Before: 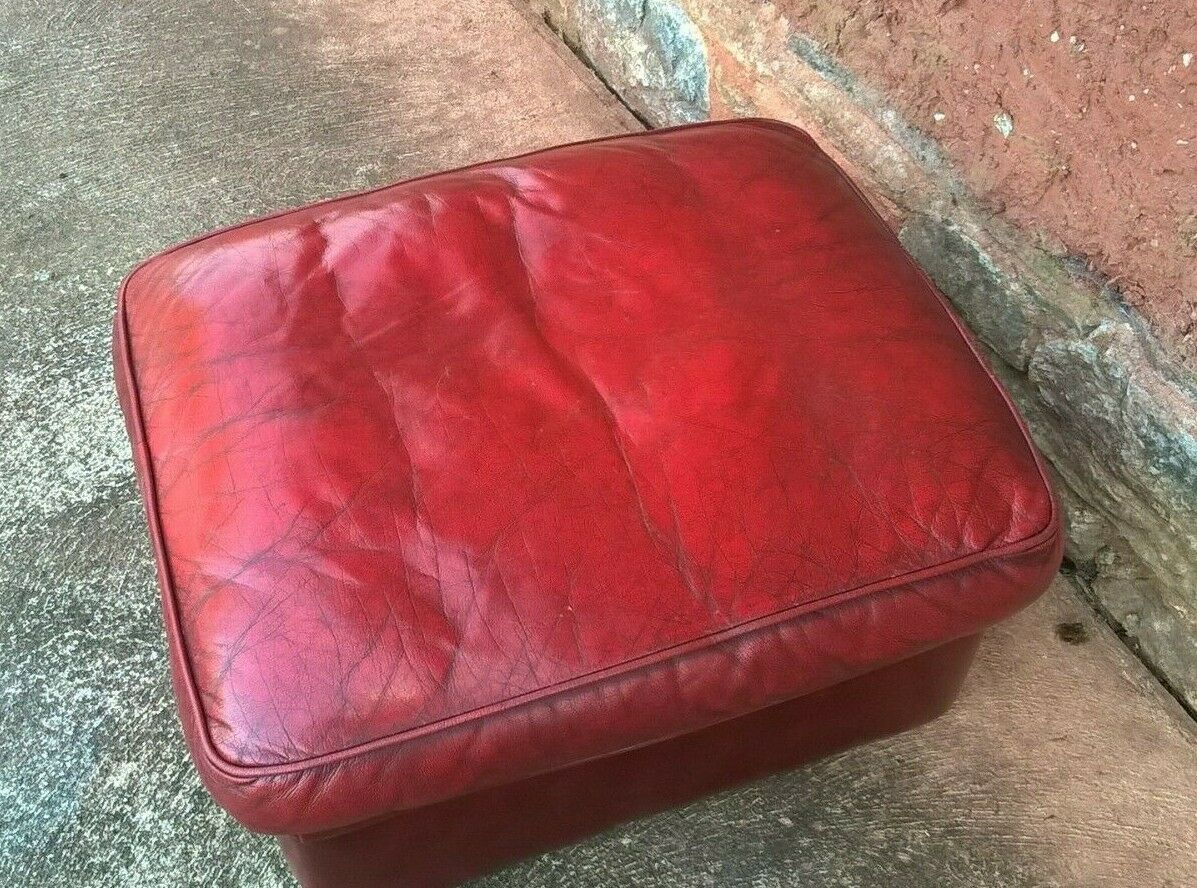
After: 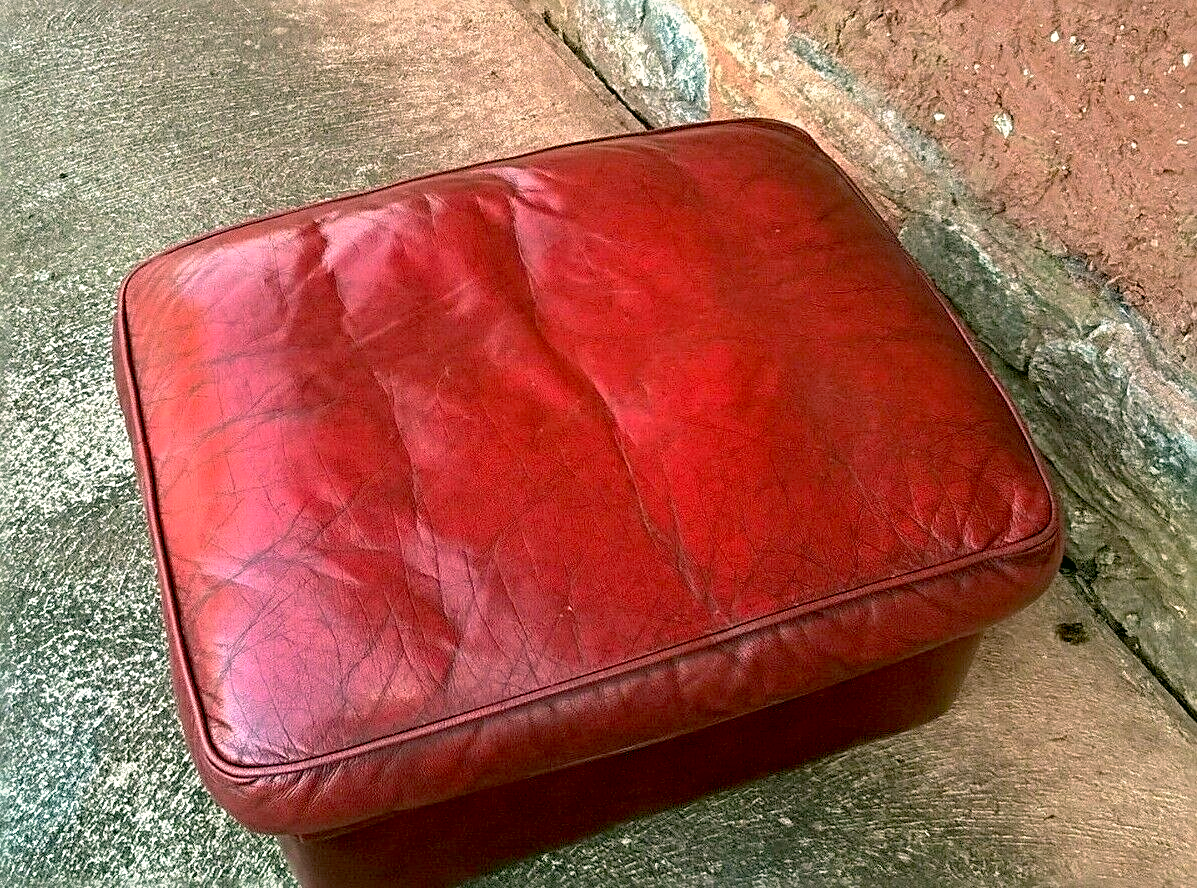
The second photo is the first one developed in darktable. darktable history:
base curve: curves: ch0 [(0.017, 0) (0.425, 0.441) (0.844, 0.933) (1, 1)], preserve colors none
color correction: highlights a* 4.48, highlights b* 4.98, shadows a* -7.4, shadows b* 5.04
sharpen: radius 3.975
